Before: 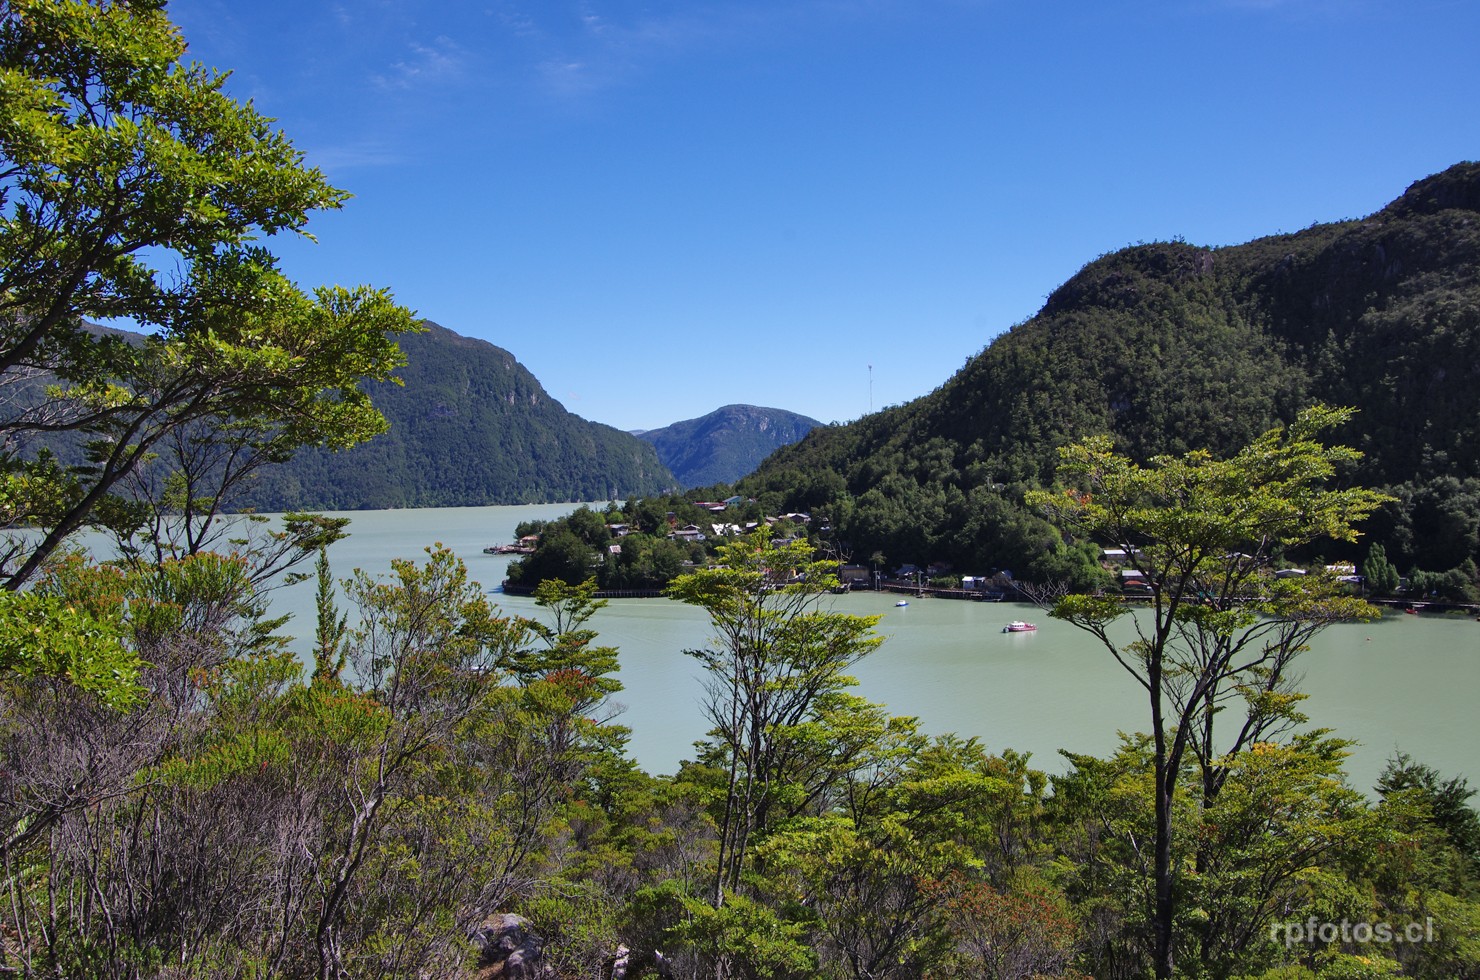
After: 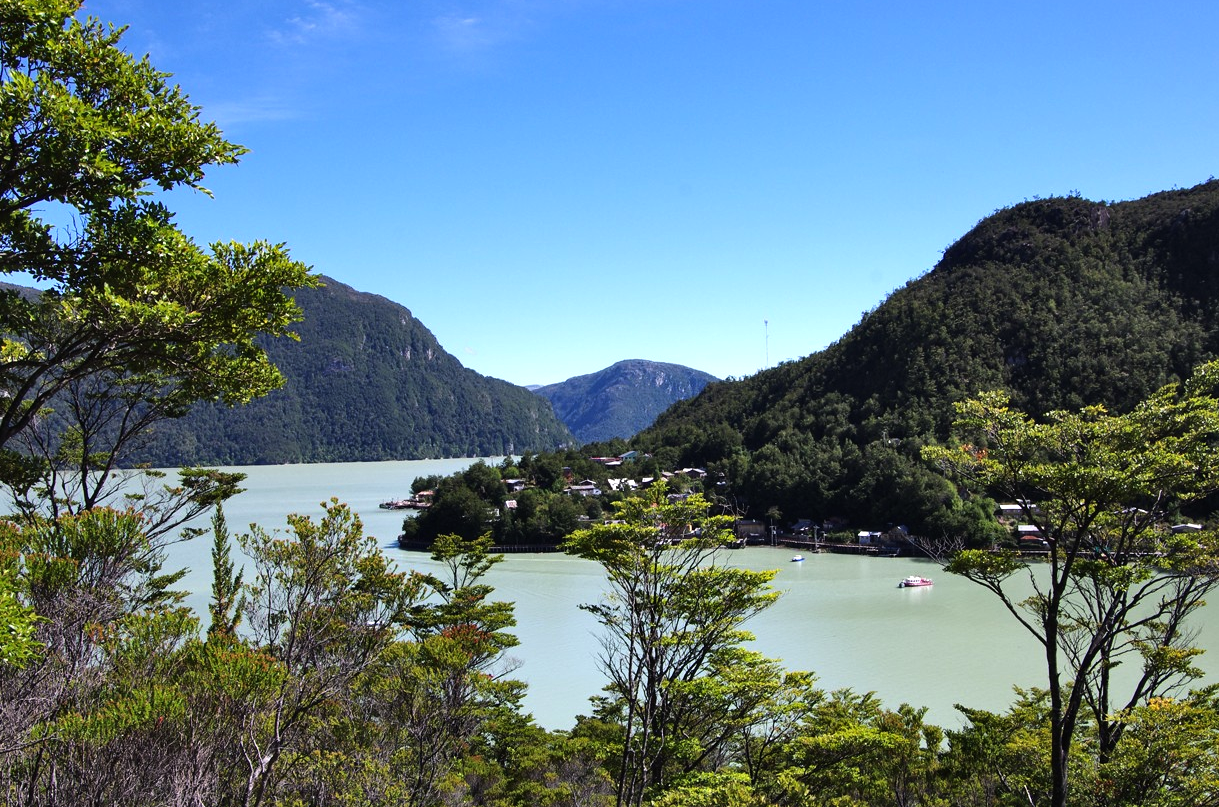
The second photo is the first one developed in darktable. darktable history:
crop and rotate: left 7.089%, top 4.705%, right 10.526%, bottom 12.94%
tone equalizer: -8 EV -0.732 EV, -7 EV -0.713 EV, -6 EV -0.579 EV, -5 EV -0.371 EV, -3 EV 0.374 EV, -2 EV 0.6 EV, -1 EV 0.688 EV, +0 EV 0.766 EV, edges refinement/feathering 500, mask exposure compensation -1.57 EV, preserve details no
